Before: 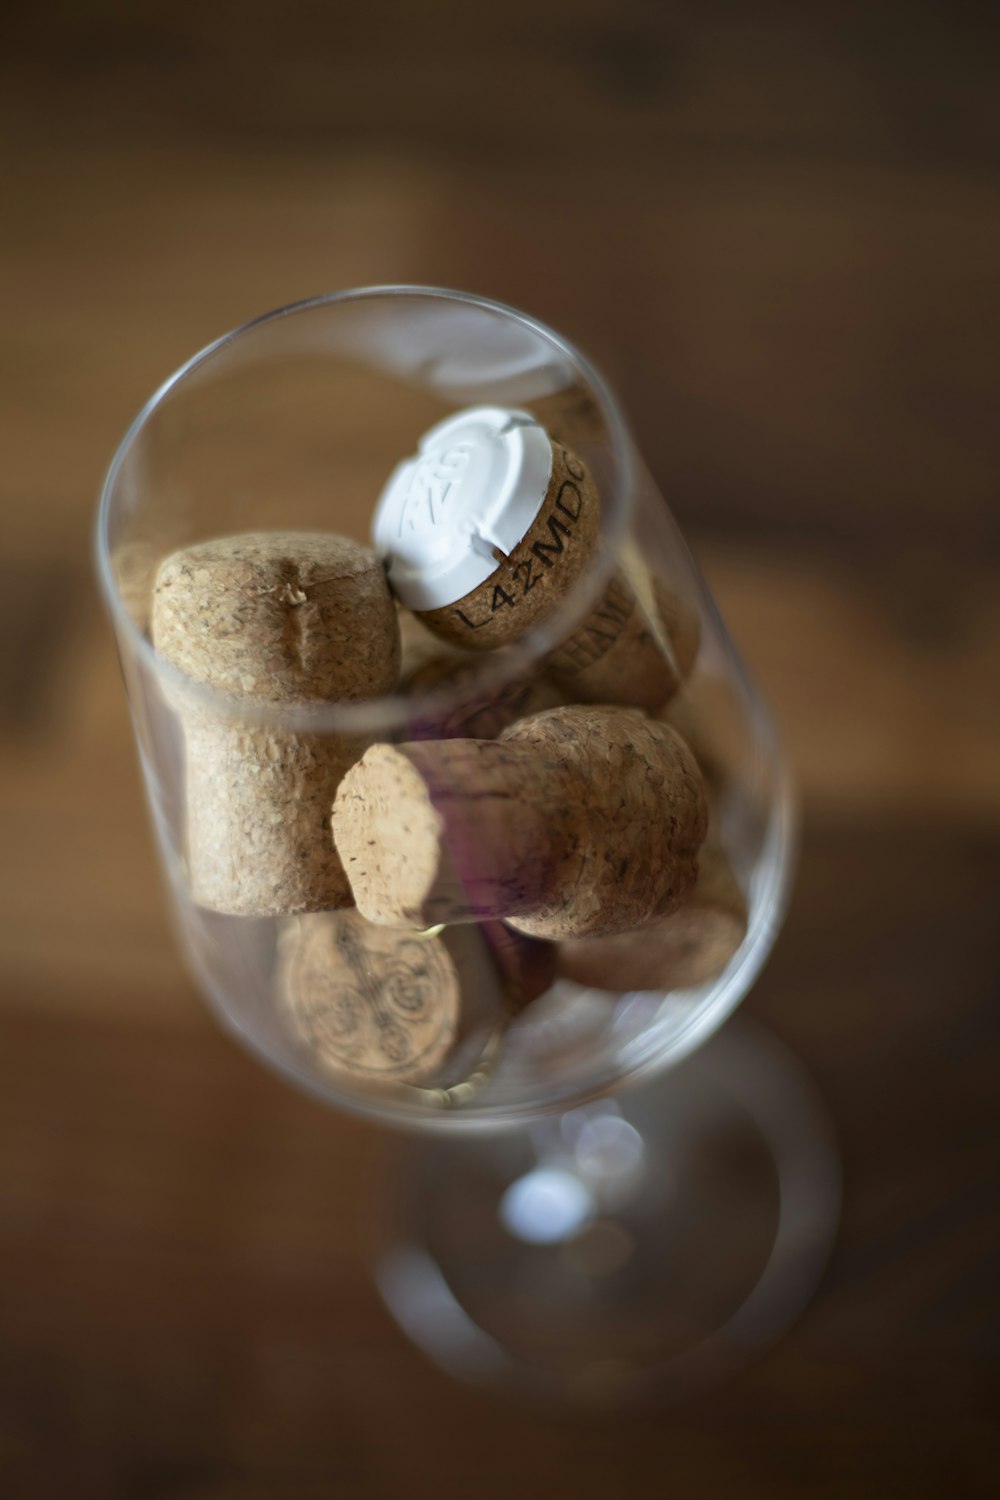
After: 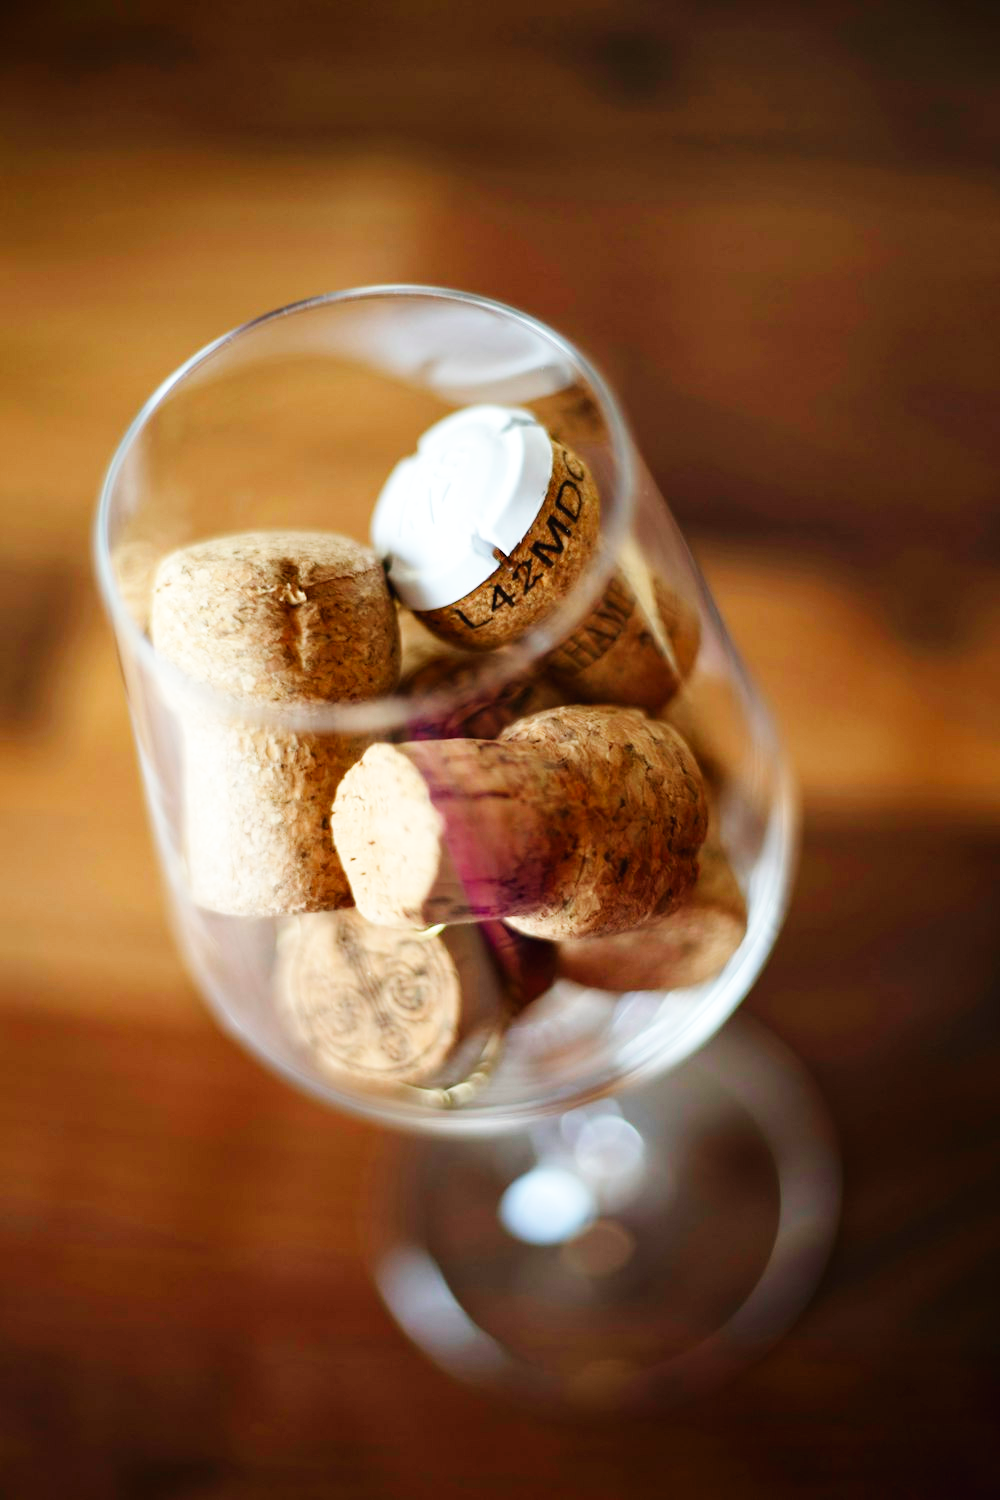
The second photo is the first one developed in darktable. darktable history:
color balance rgb: on, module defaults
base curve: curves: ch0 [(0, 0.003) (0.001, 0.002) (0.006, 0.004) (0.02, 0.022) (0.048, 0.086) (0.094, 0.234) (0.162, 0.431) (0.258, 0.629) (0.385, 0.8) (0.548, 0.918) (0.751, 0.988) (1, 1)], preserve colors none
